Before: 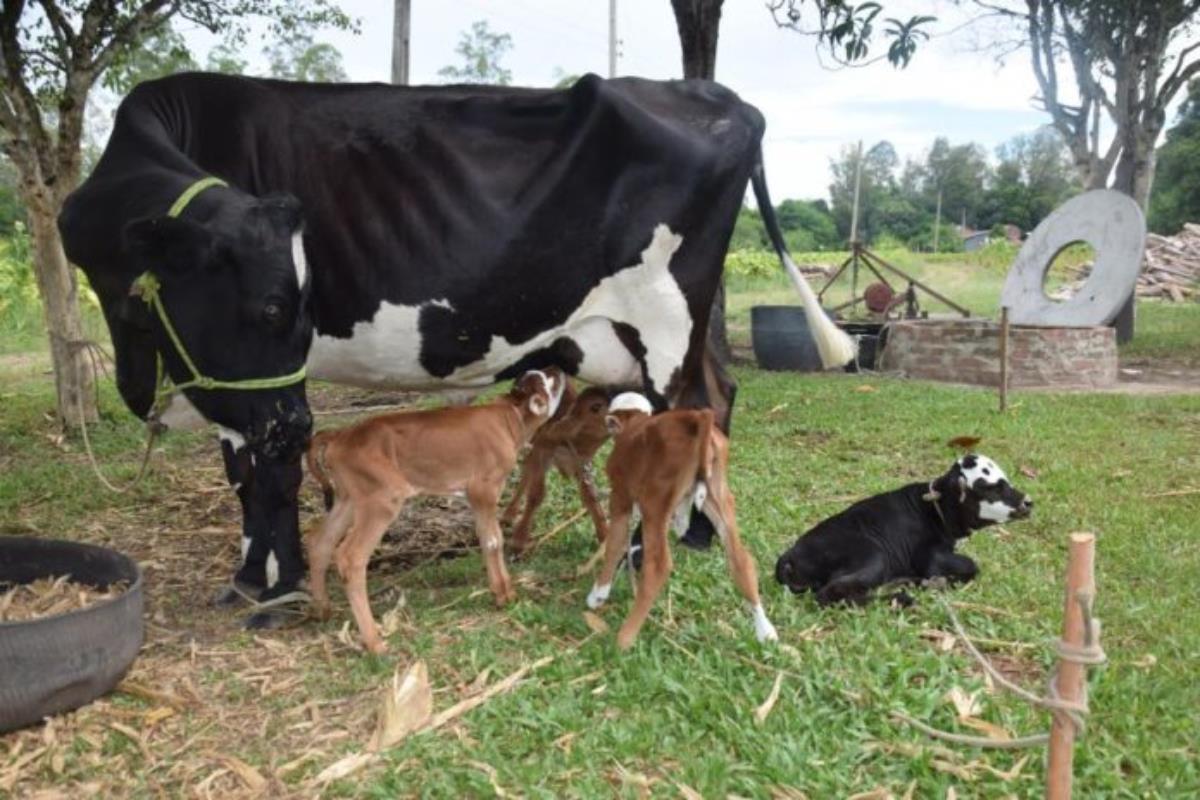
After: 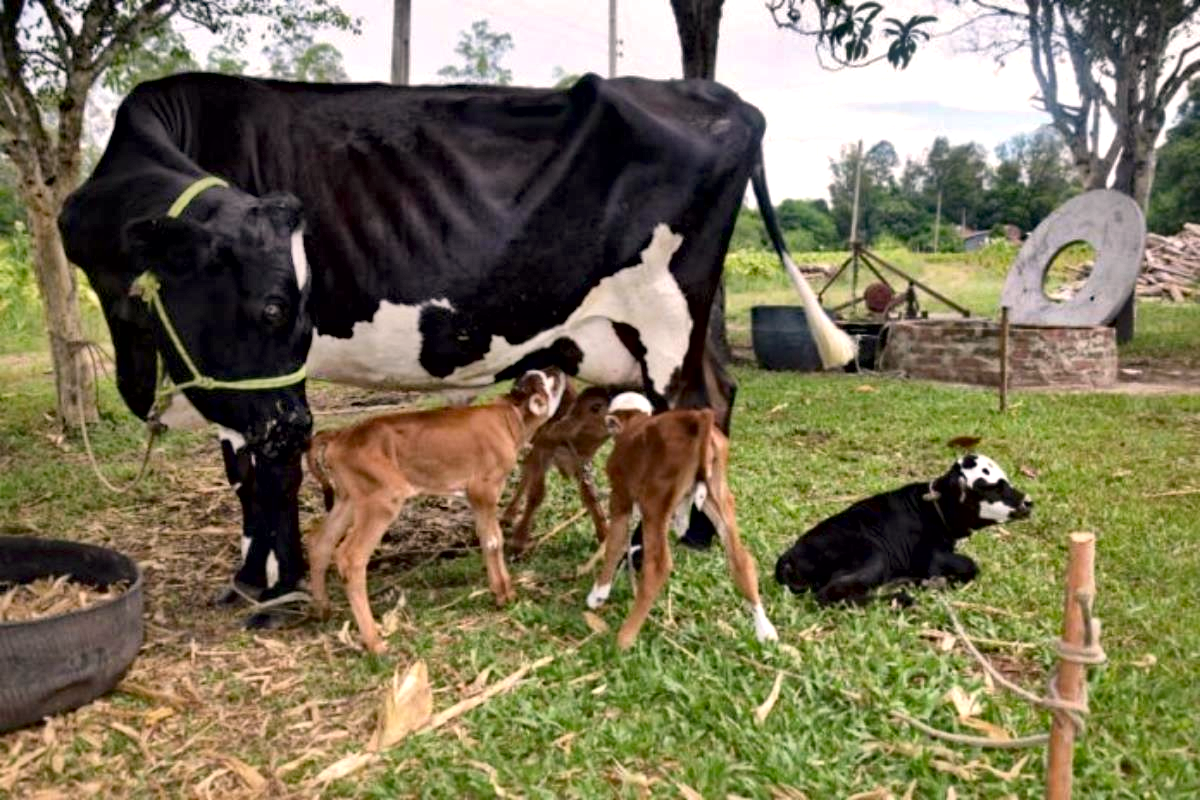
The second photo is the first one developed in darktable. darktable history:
shadows and highlights: white point adjustment 0.895, soften with gaussian
haze removal: strength 0.424, compatibility mode true, adaptive false
color correction: highlights a* 7.21, highlights b* 4.25
local contrast: mode bilateral grid, contrast 99, coarseness 99, detail 165%, midtone range 0.2
